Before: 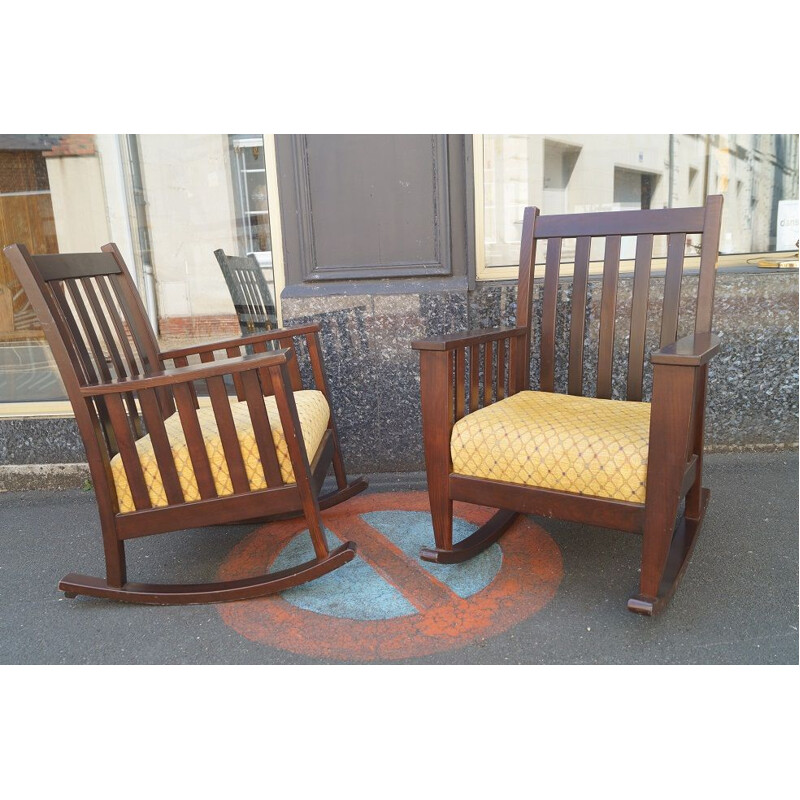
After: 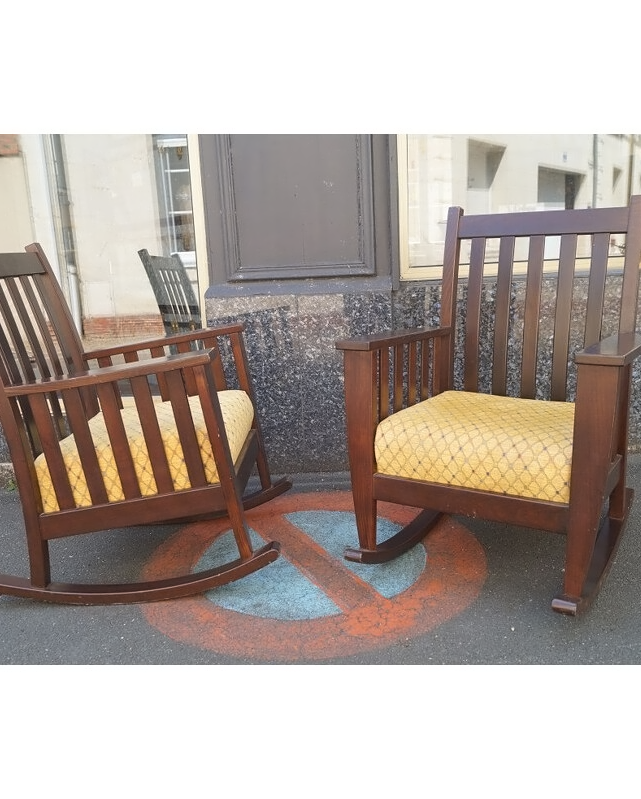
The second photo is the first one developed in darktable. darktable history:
crop and rotate: left 9.567%, right 10.19%
contrast equalizer: octaves 7, y [[0.5 ×4, 0.525, 0.667], [0.5 ×6], [0.5 ×6], [0 ×4, 0.042, 0], [0, 0, 0.004, 0.1, 0.191, 0.131]]
